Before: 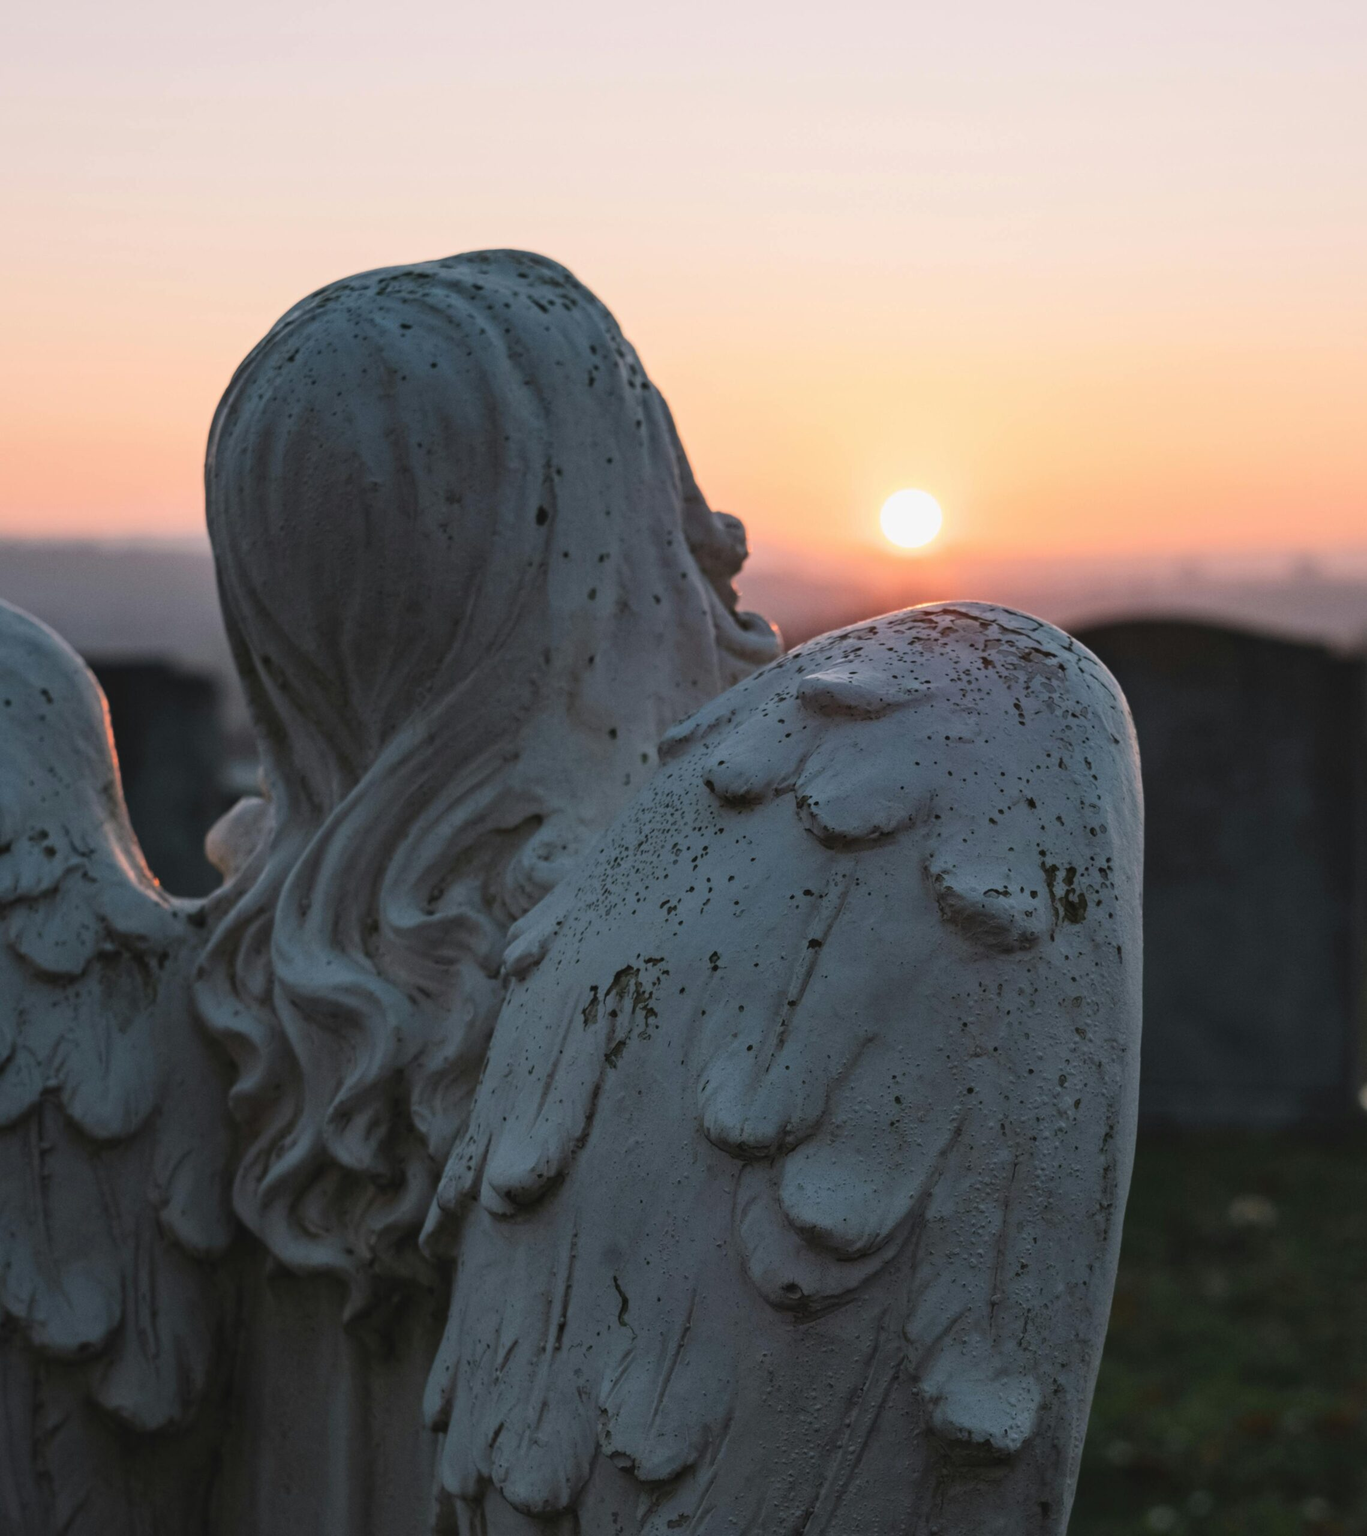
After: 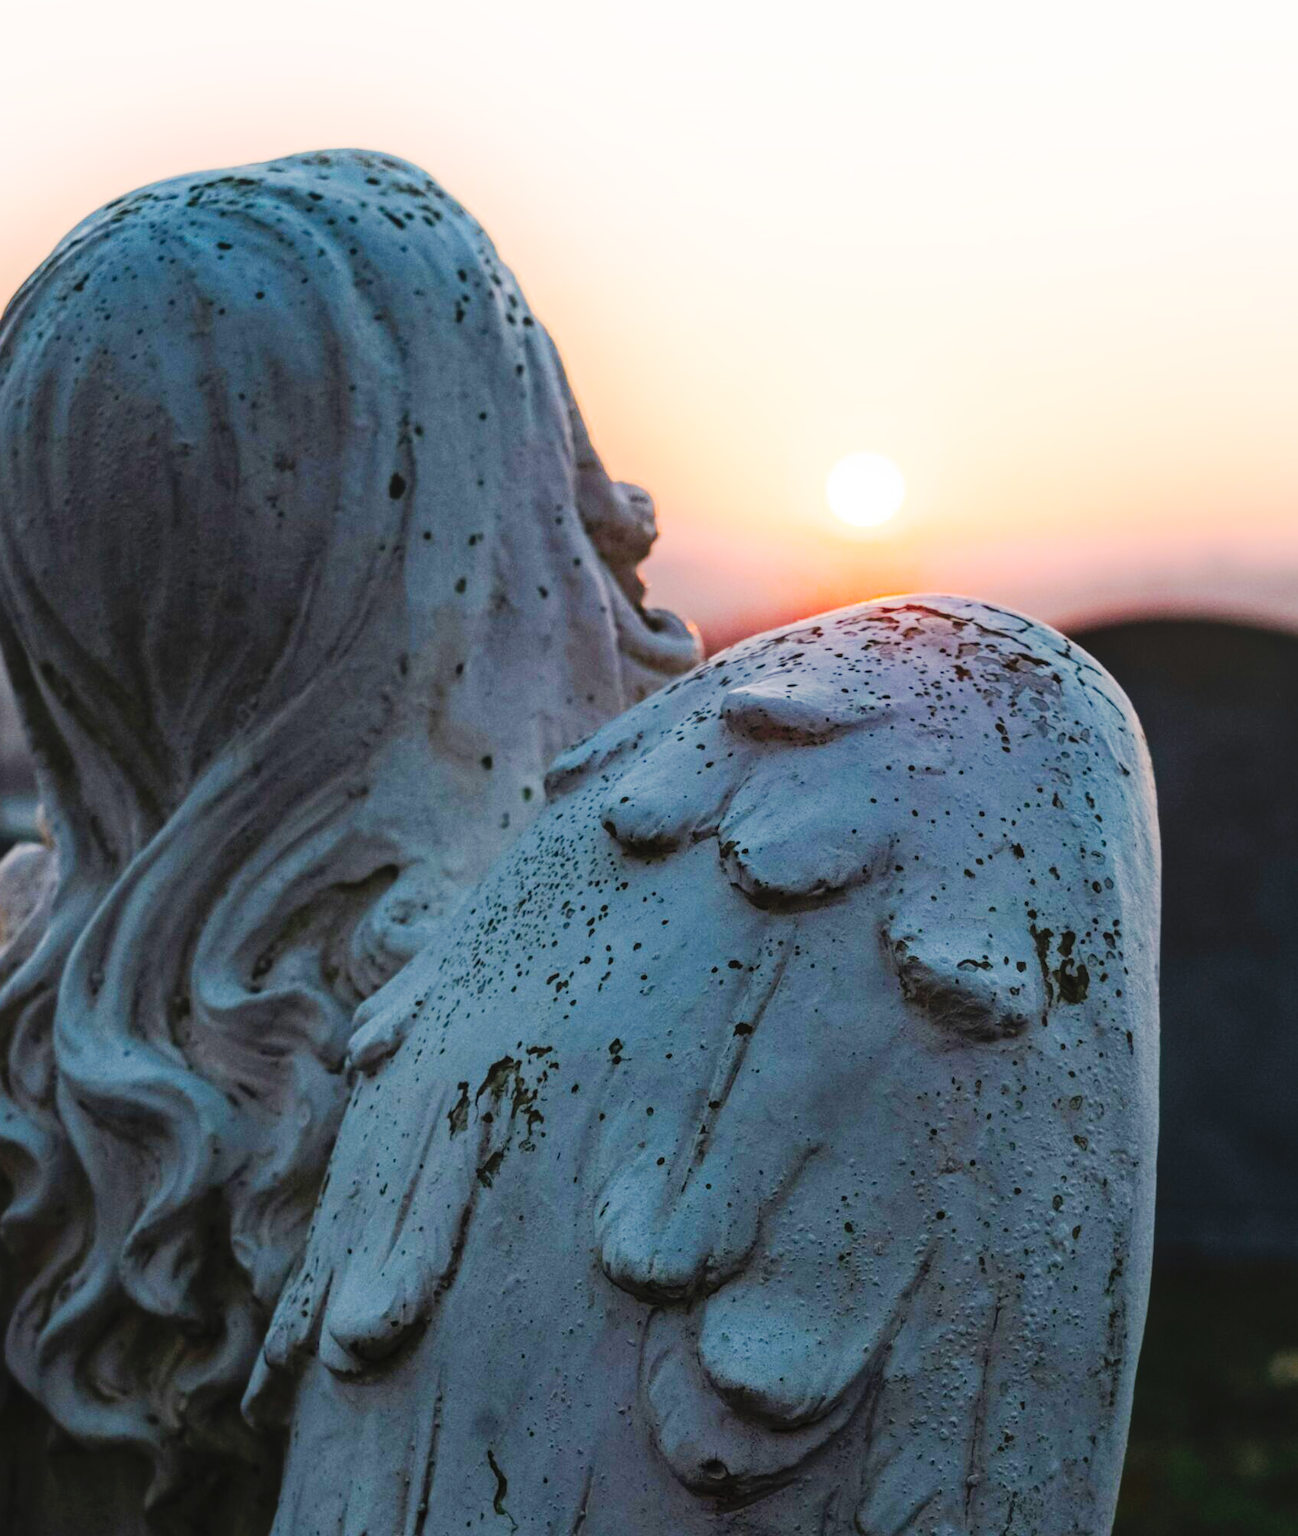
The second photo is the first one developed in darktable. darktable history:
shadows and highlights: shadows -21.3, highlights 100, soften with gaussian
color balance rgb: perceptual saturation grading › global saturation 25%, global vibrance 20%
vibrance: vibrance 100%
tone curve: curves: ch0 [(0, 0) (0.003, 0.058) (0.011, 0.059) (0.025, 0.061) (0.044, 0.067) (0.069, 0.084) (0.1, 0.102) (0.136, 0.124) (0.177, 0.171) (0.224, 0.246) (0.277, 0.324) (0.335, 0.411) (0.399, 0.509) (0.468, 0.605) (0.543, 0.688) (0.623, 0.738) (0.709, 0.798) (0.801, 0.852) (0.898, 0.911) (1, 1)], preserve colors none
crop: left 16.768%, top 8.653%, right 8.362%, bottom 12.485%
local contrast: on, module defaults
